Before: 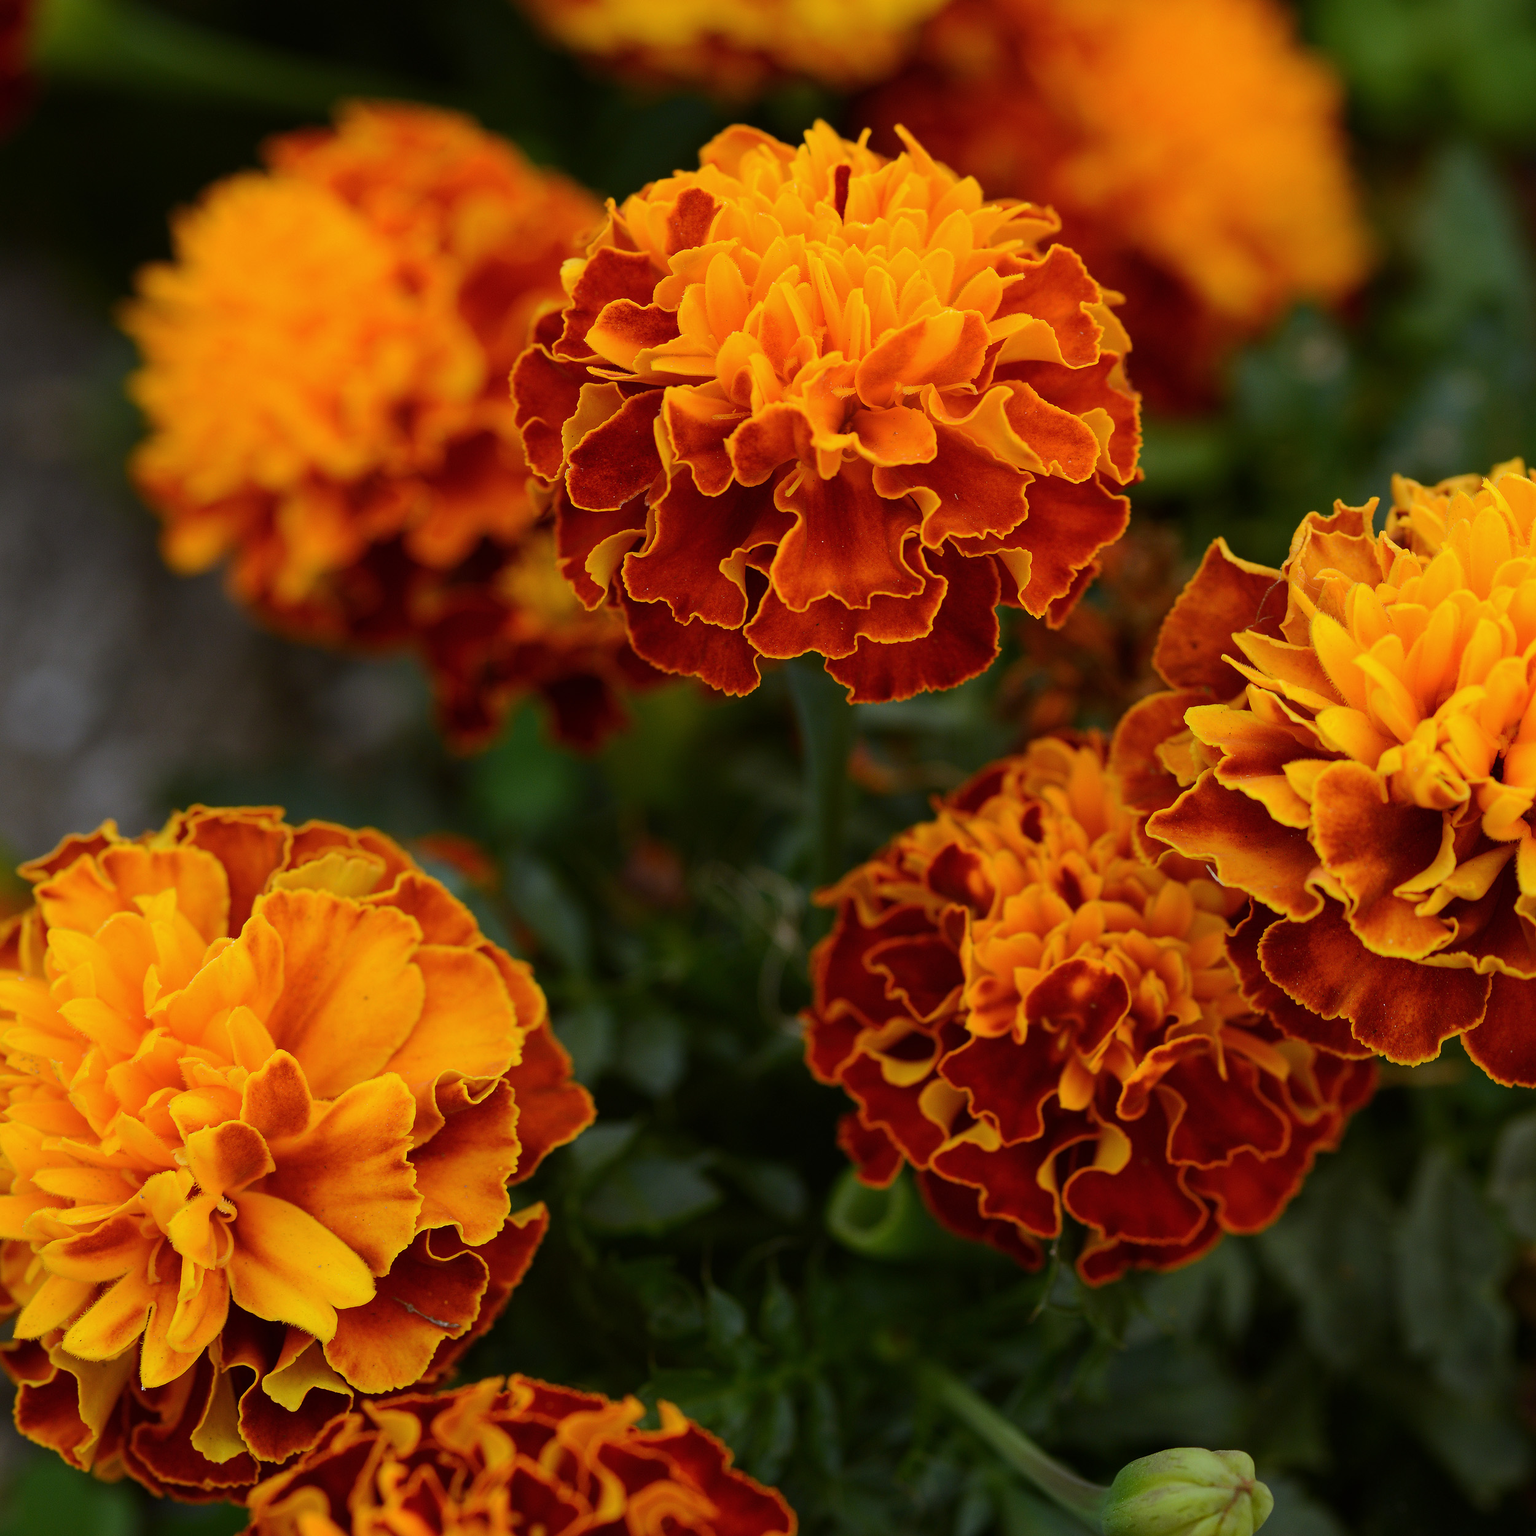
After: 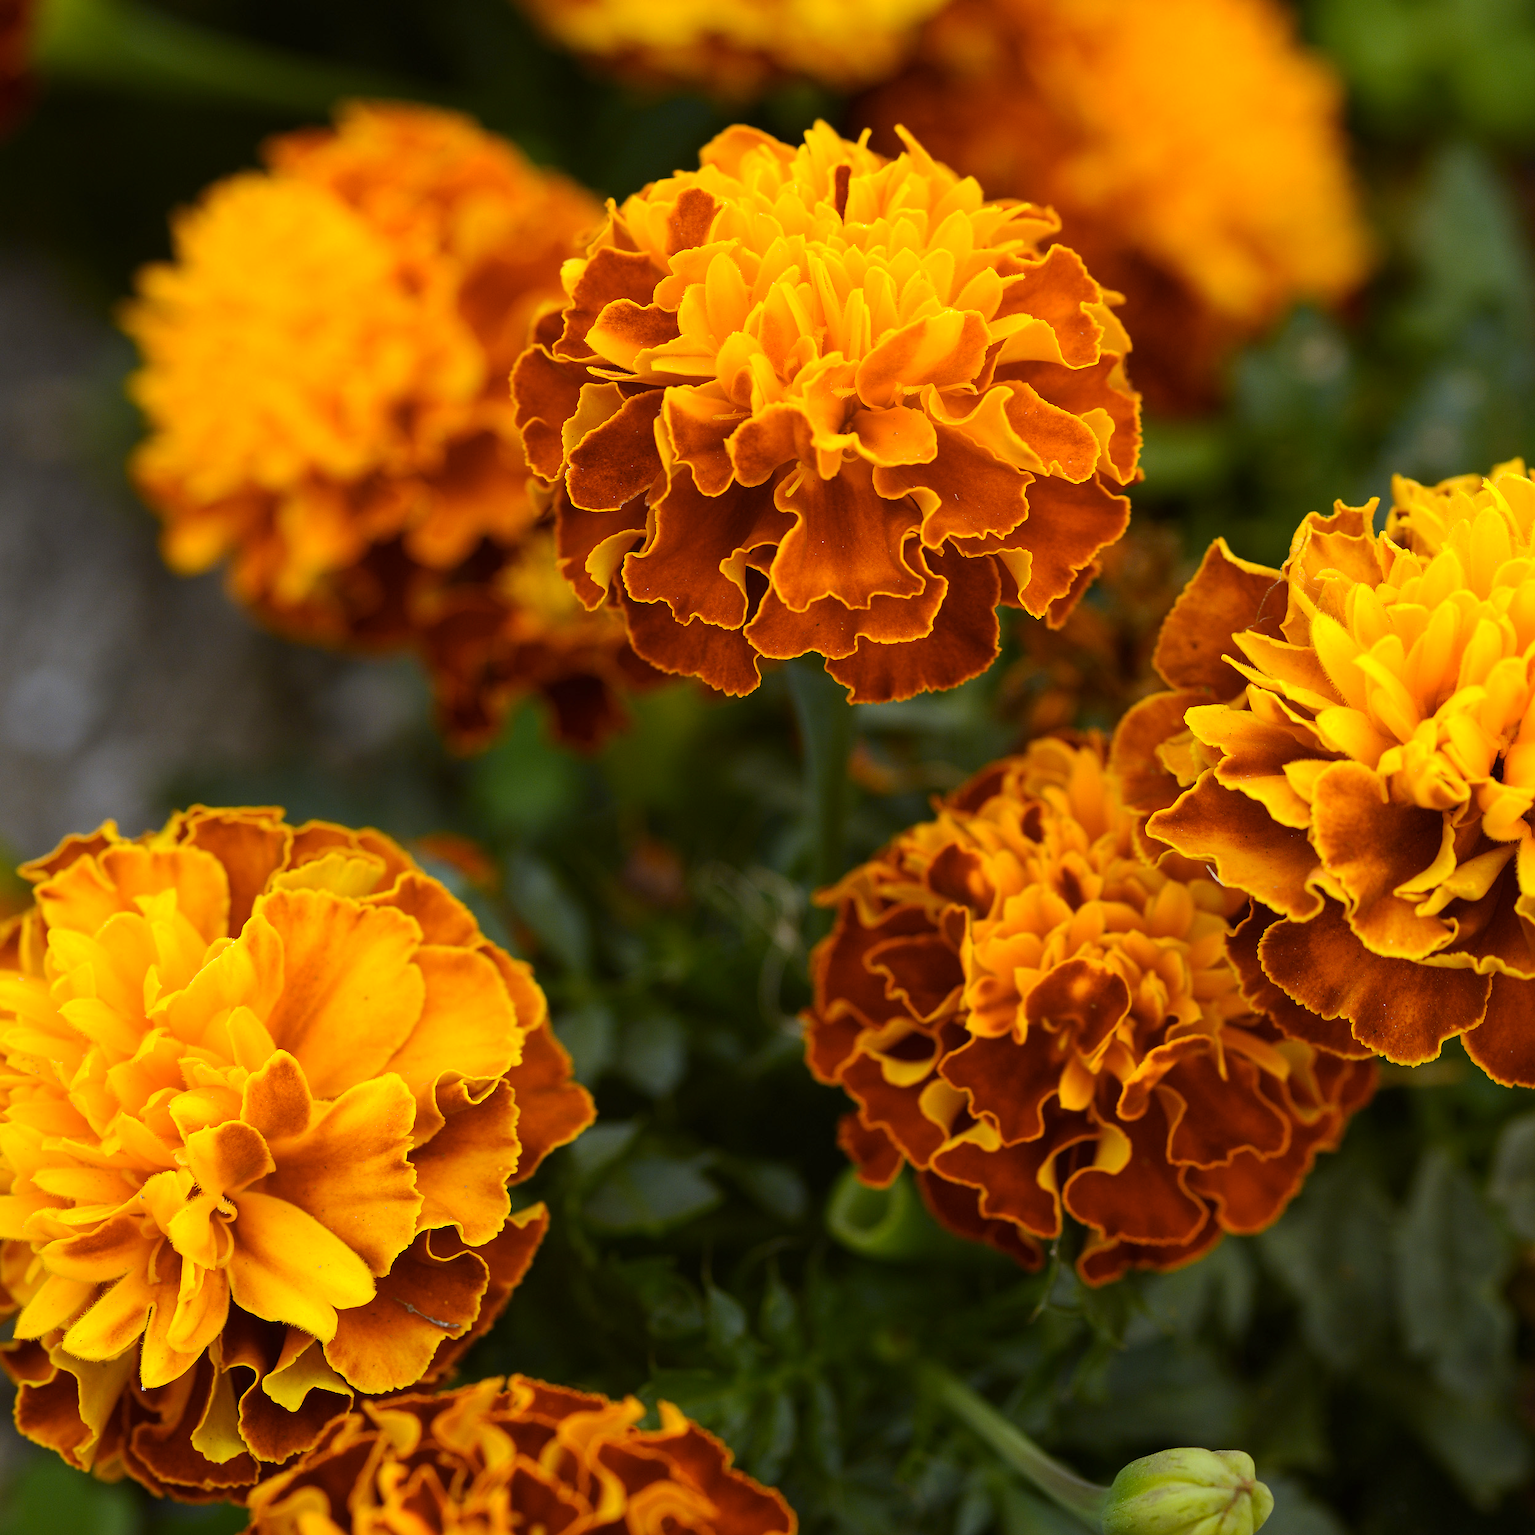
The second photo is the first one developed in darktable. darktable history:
exposure: exposure 0.574 EV, compensate highlight preservation false
color contrast: green-magenta contrast 0.8, blue-yellow contrast 1.1, unbound 0
